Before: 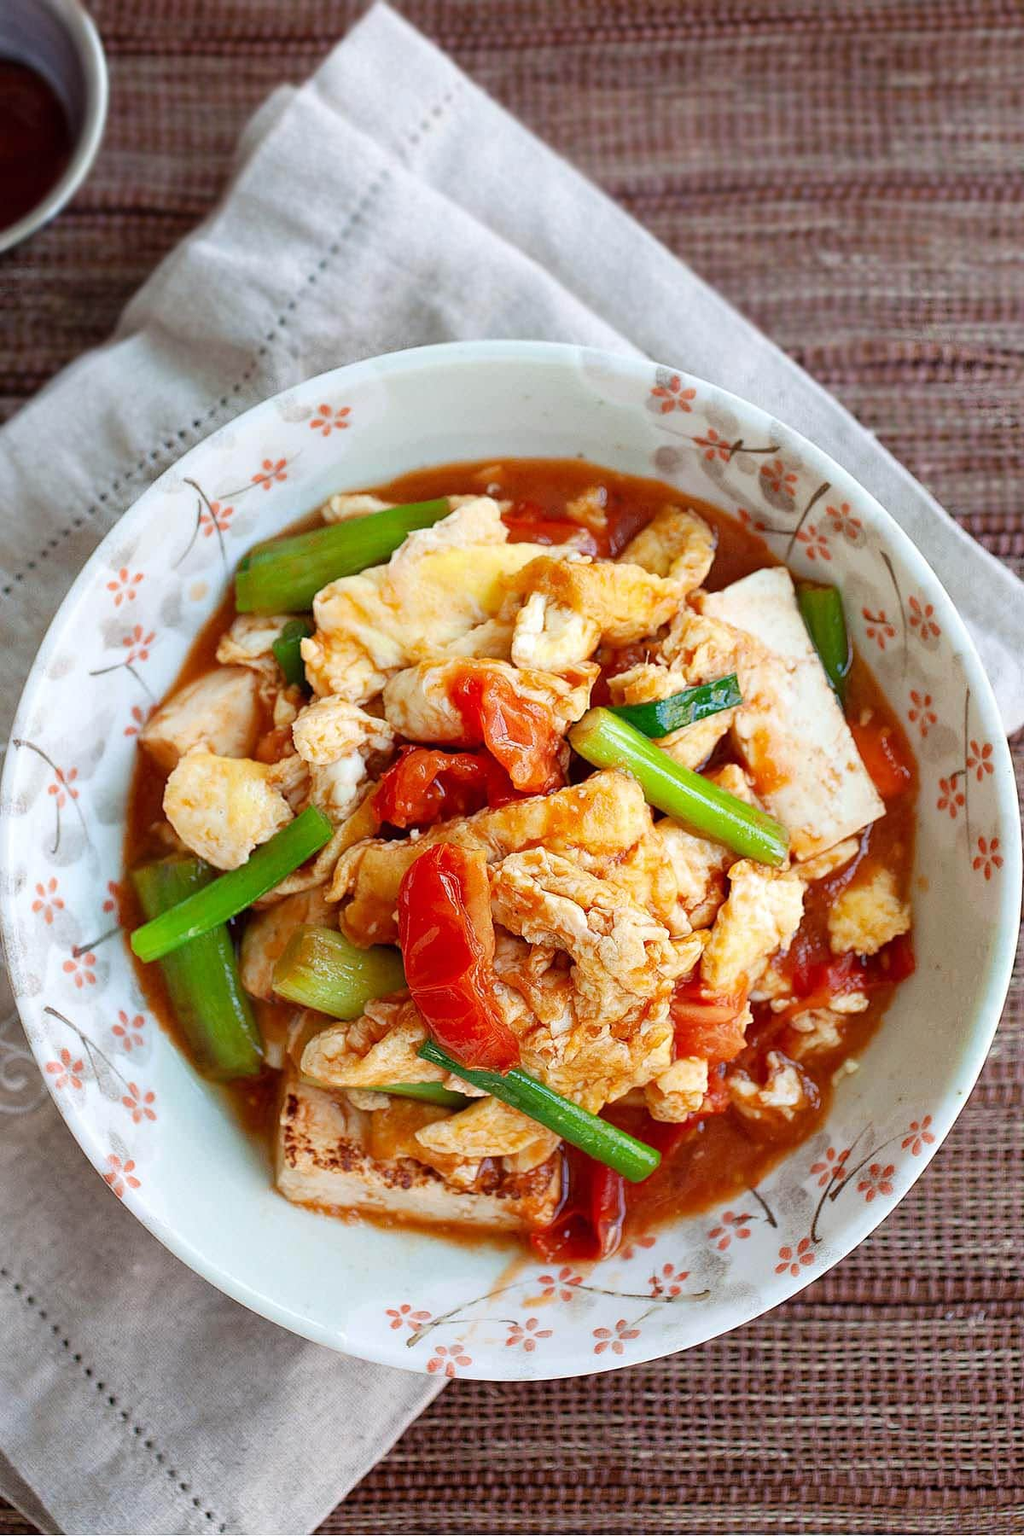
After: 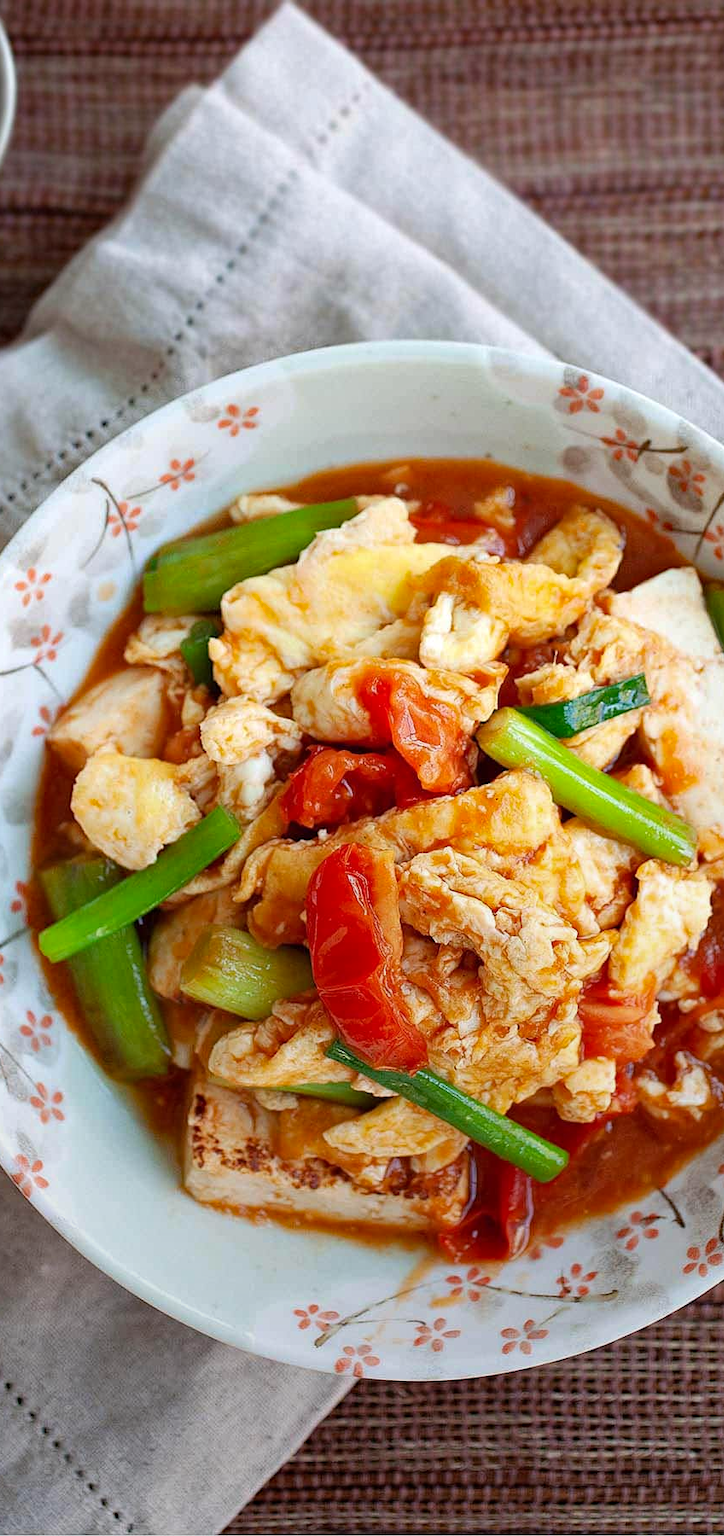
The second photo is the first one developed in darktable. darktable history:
haze removal: compatibility mode true, adaptive false
crop and rotate: left 9.061%, right 20.142%
graduated density: rotation -180°, offset 24.95
